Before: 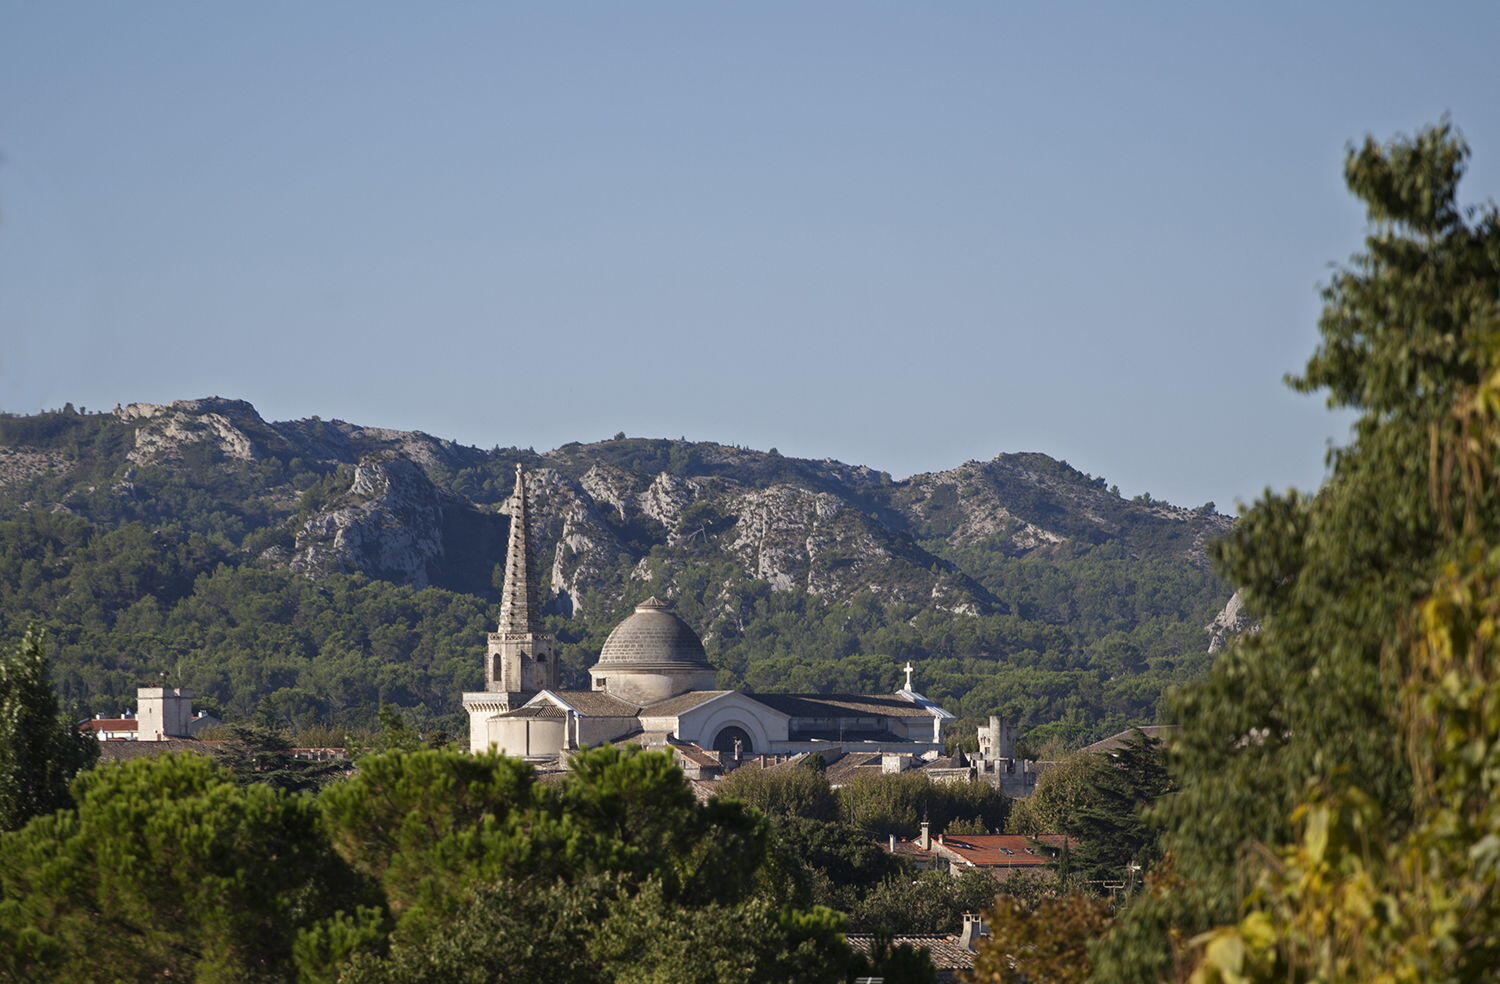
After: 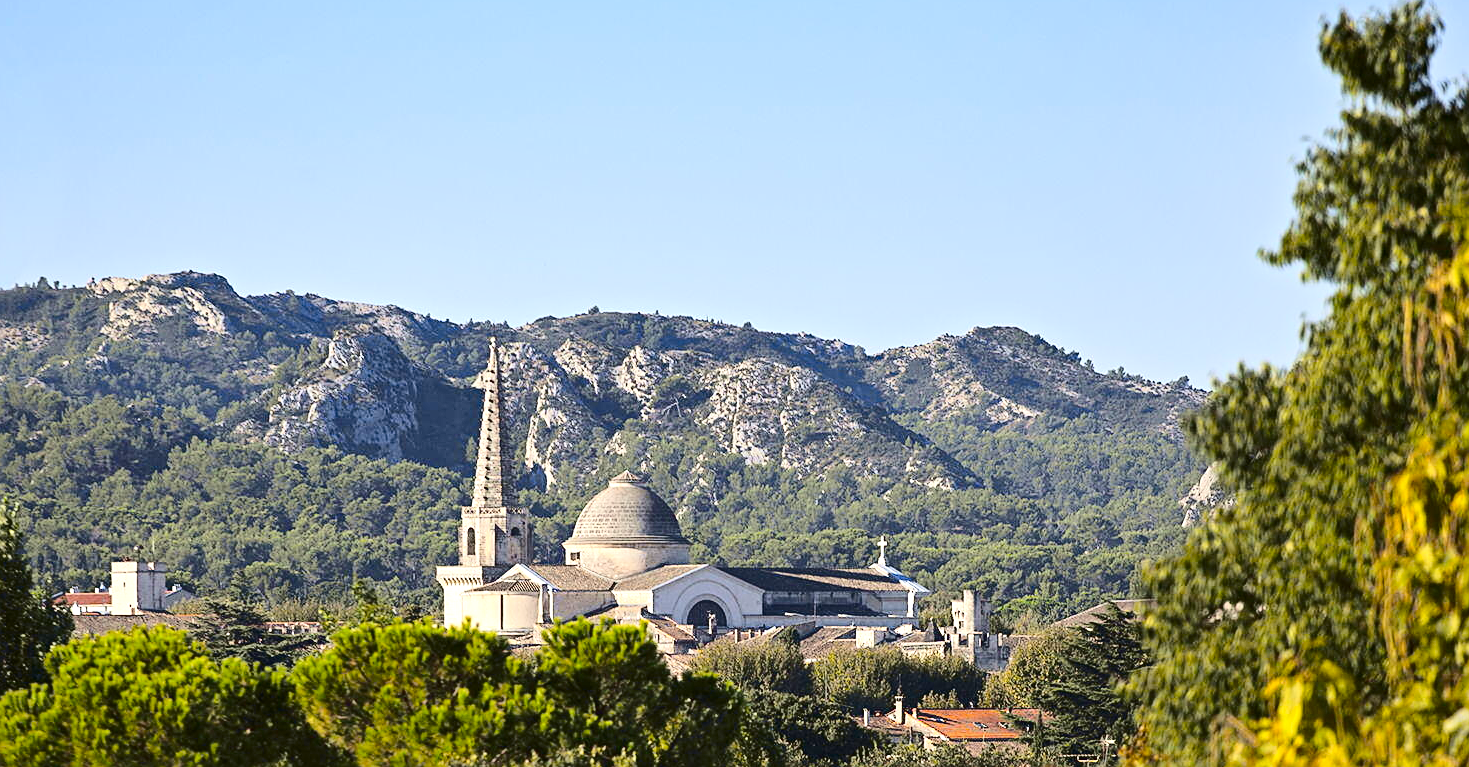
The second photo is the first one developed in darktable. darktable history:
shadows and highlights: soften with gaussian
exposure: black level correction 0.001, exposure 0.955 EV, compensate exposure bias true, compensate highlight preservation false
crop and rotate: left 1.814%, top 12.818%, right 0.25%, bottom 9.225%
sharpen: on, module defaults
tone curve: curves: ch0 [(0.003, 0.023) (0.071, 0.052) (0.236, 0.197) (0.466, 0.557) (0.644, 0.748) (0.803, 0.88) (0.994, 0.968)]; ch1 [(0, 0) (0.262, 0.227) (0.417, 0.386) (0.469, 0.467) (0.502, 0.498) (0.528, 0.53) (0.573, 0.57) (0.605, 0.621) (0.644, 0.671) (0.686, 0.728) (0.994, 0.987)]; ch2 [(0, 0) (0.262, 0.188) (0.385, 0.353) (0.427, 0.424) (0.495, 0.493) (0.515, 0.534) (0.547, 0.556) (0.589, 0.613) (0.644, 0.748) (1, 1)], color space Lab, independent channels, preserve colors none
